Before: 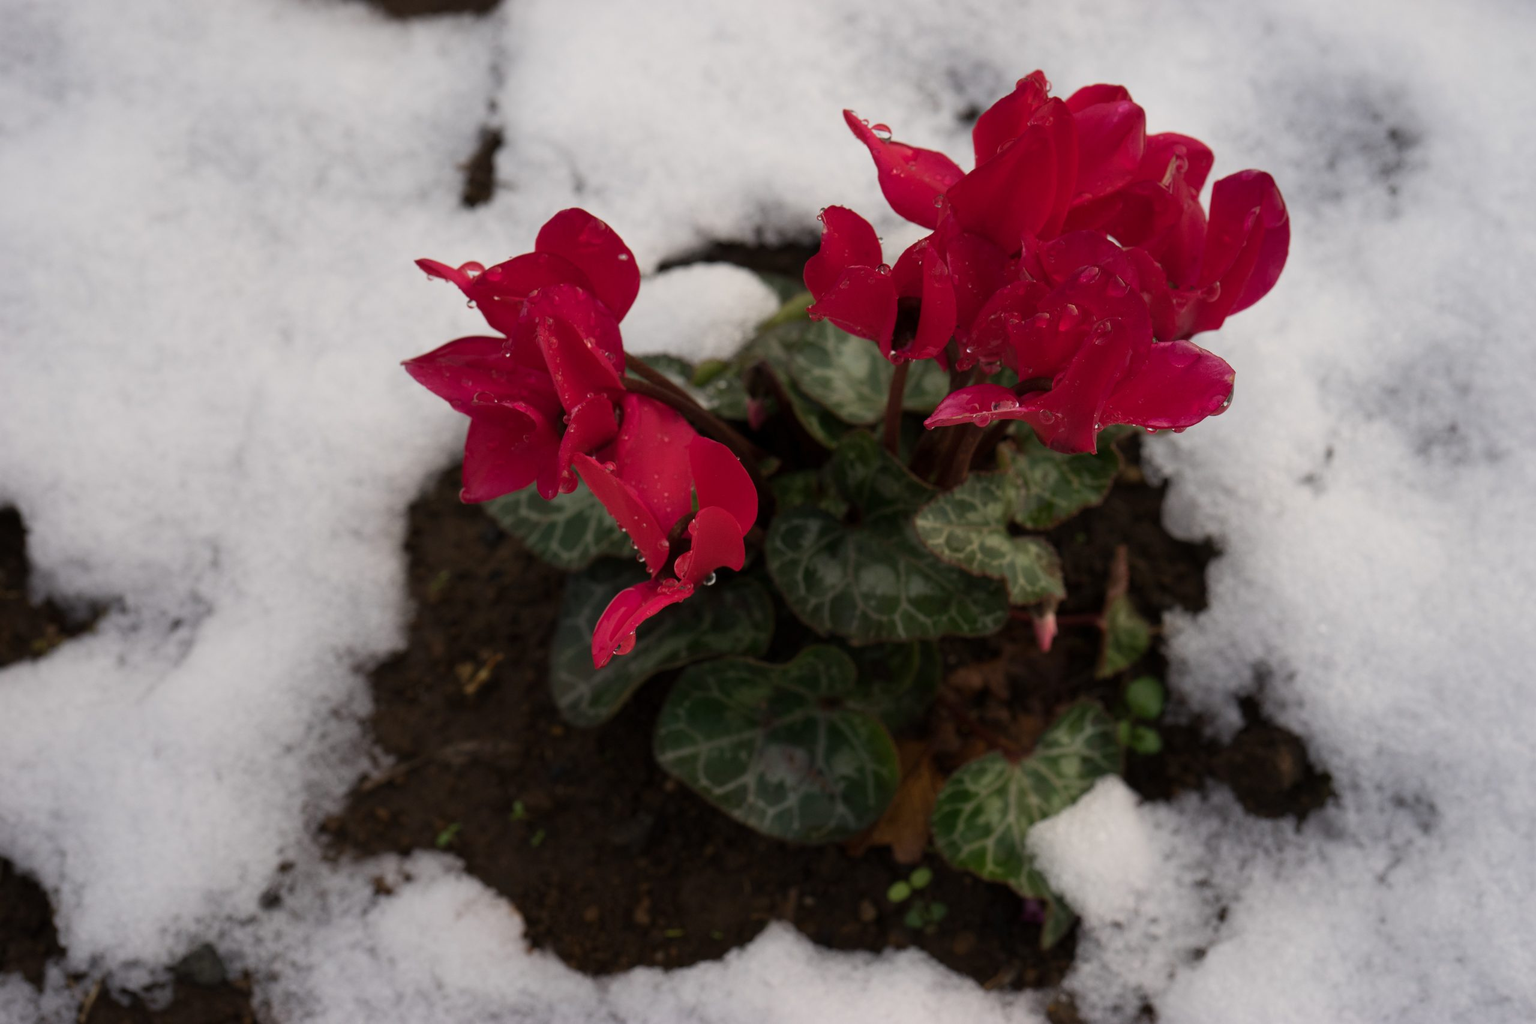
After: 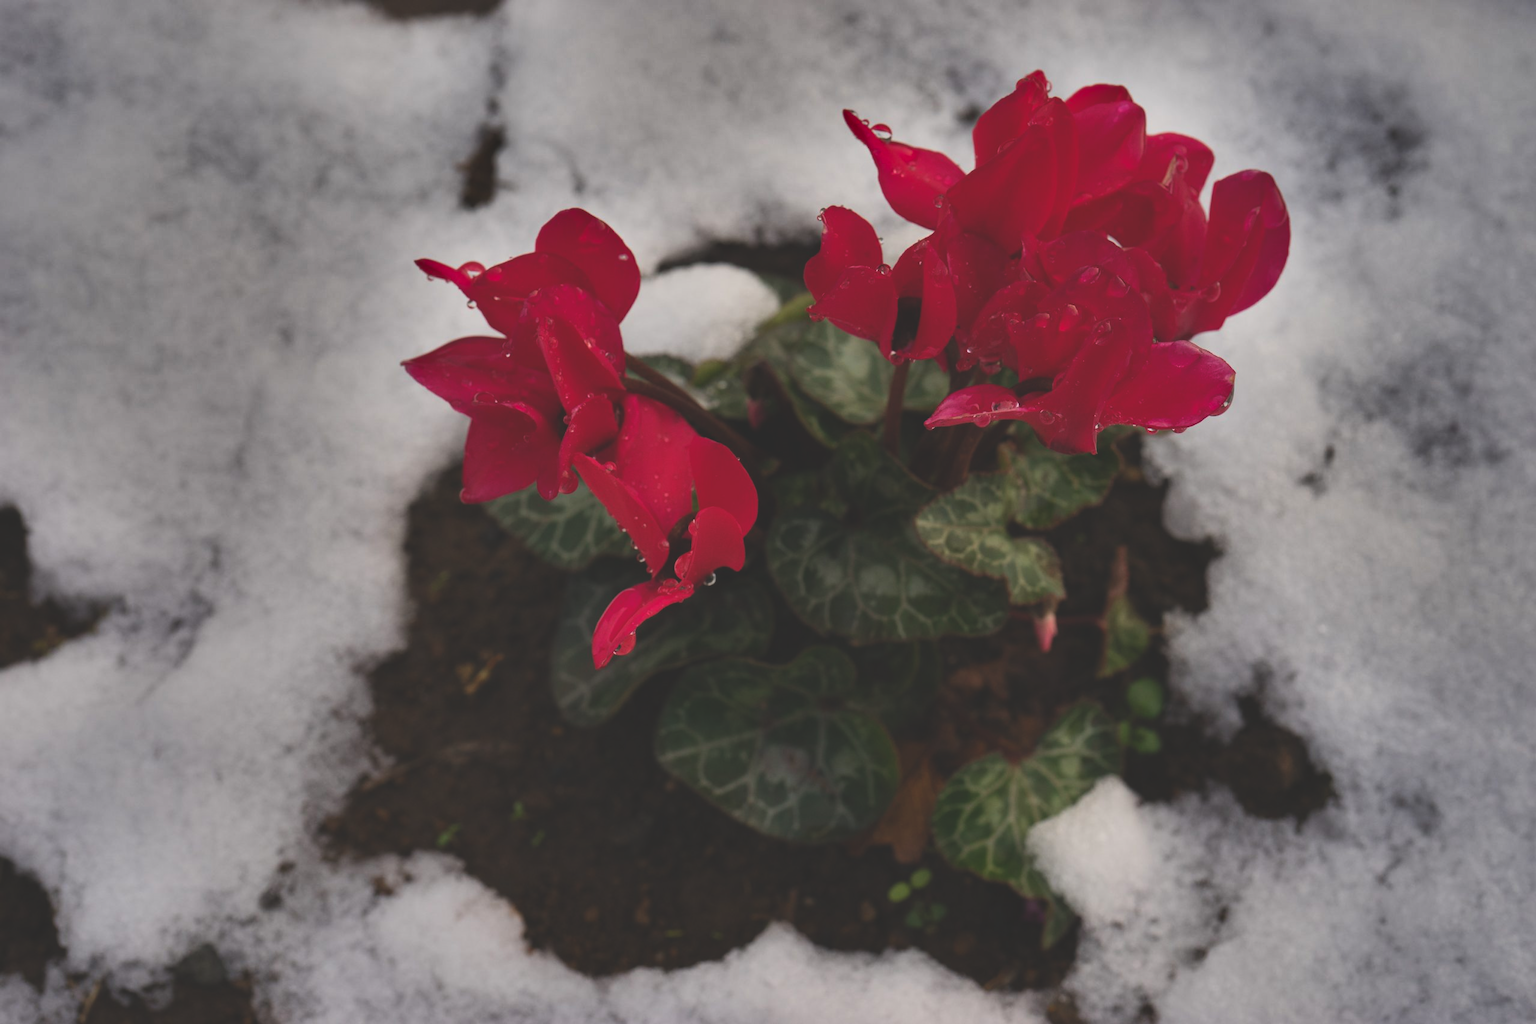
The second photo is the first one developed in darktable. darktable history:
shadows and highlights: shadows 20.91, highlights -82.73, soften with gaussian
white balance: red 1, blue 1
contrast brightness saturation: contrast 0.04, saturation 0.16
exposure: black level correction -0.025, exposure -0.117 EV, compensate highlight preservation false
